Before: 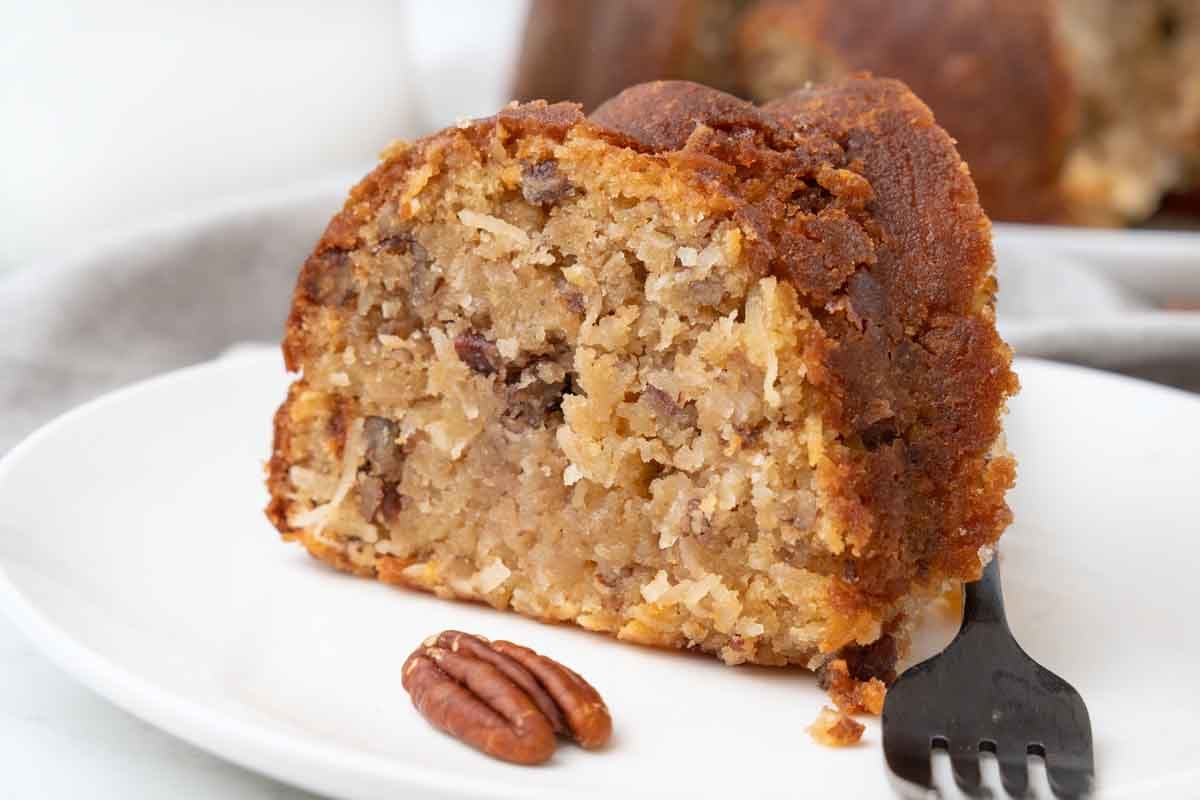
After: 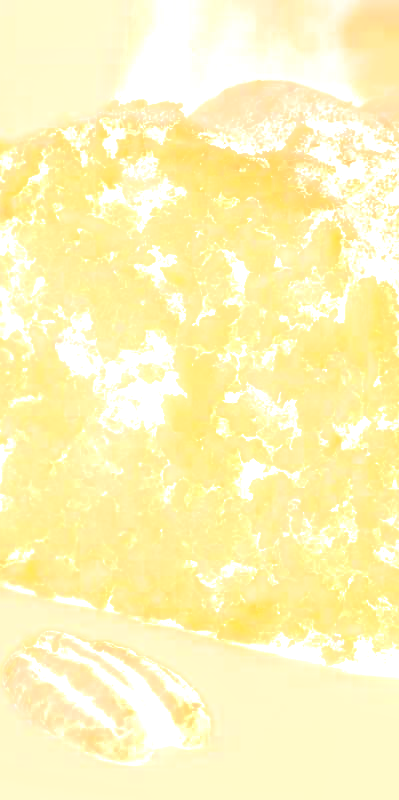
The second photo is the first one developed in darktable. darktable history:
white balance: red 1.123, blue 0.83
contrast brightness saturation: contrast 0.62, brightness 0.34, saturation 0.14
crop: left 33.36%, right 33.36%
tone curve: curves: ch0 [(0, 0) (0.078, 0) (0.241, 0.056) (0.59, 0.574) (0.802, 0.868) (1, 1)], color space Lab, linked channels, preserve colors none
grain: coarseness 0.47 ISO
local contrast: on, module defaults
bloom: size 25%, threshold 5%, strength 90%
